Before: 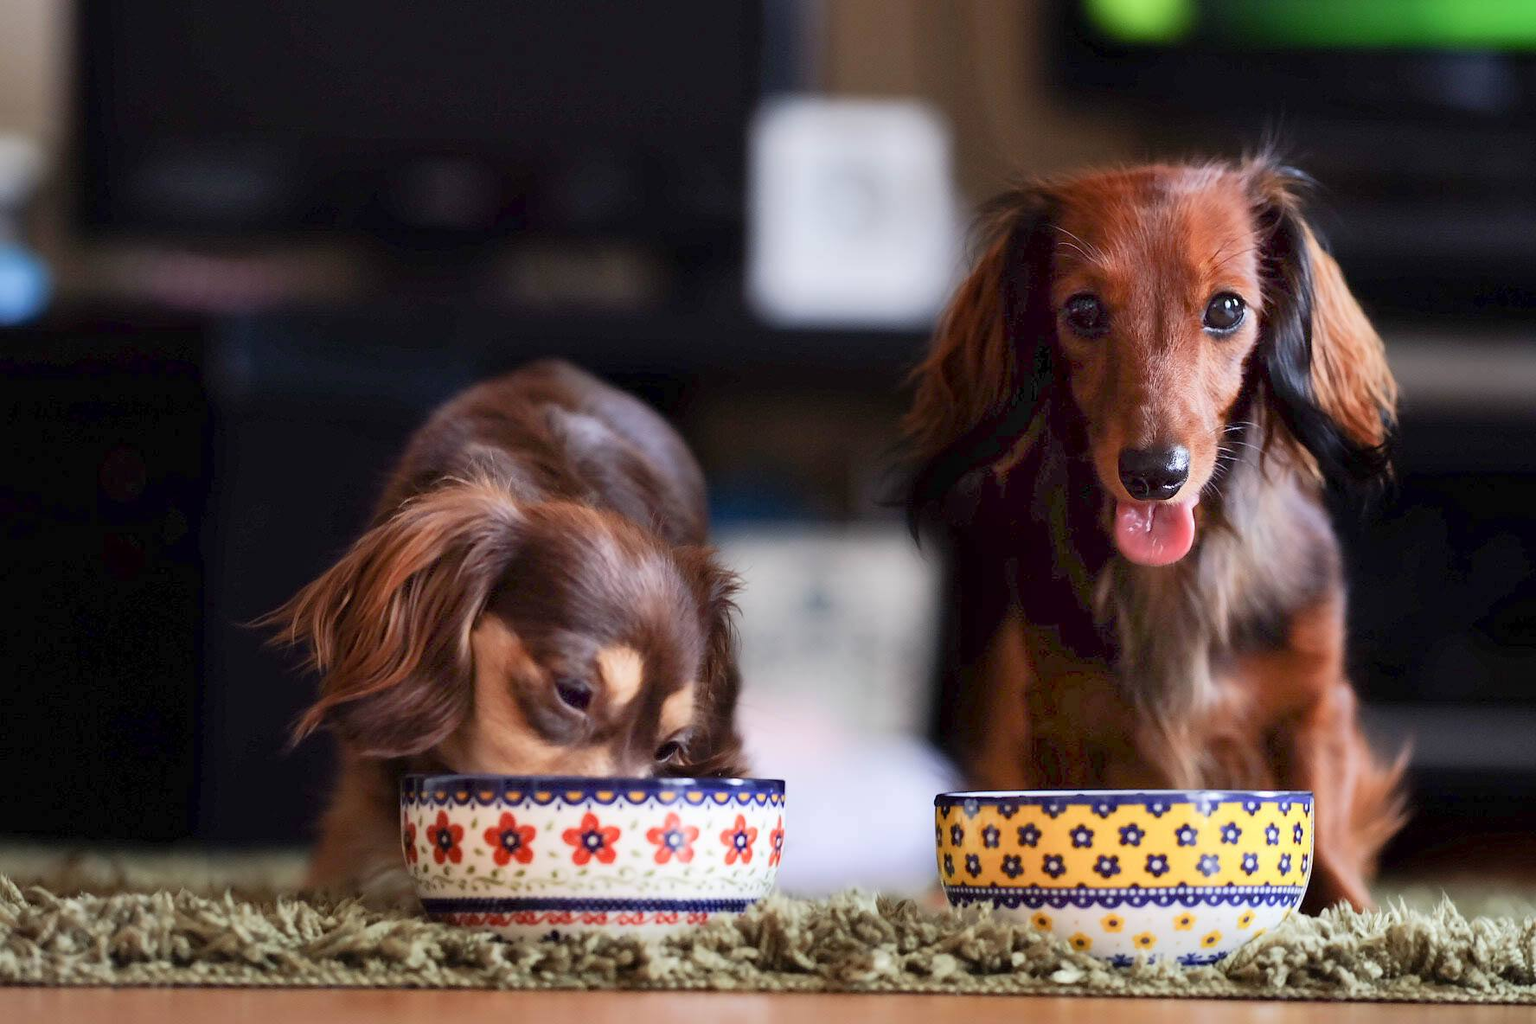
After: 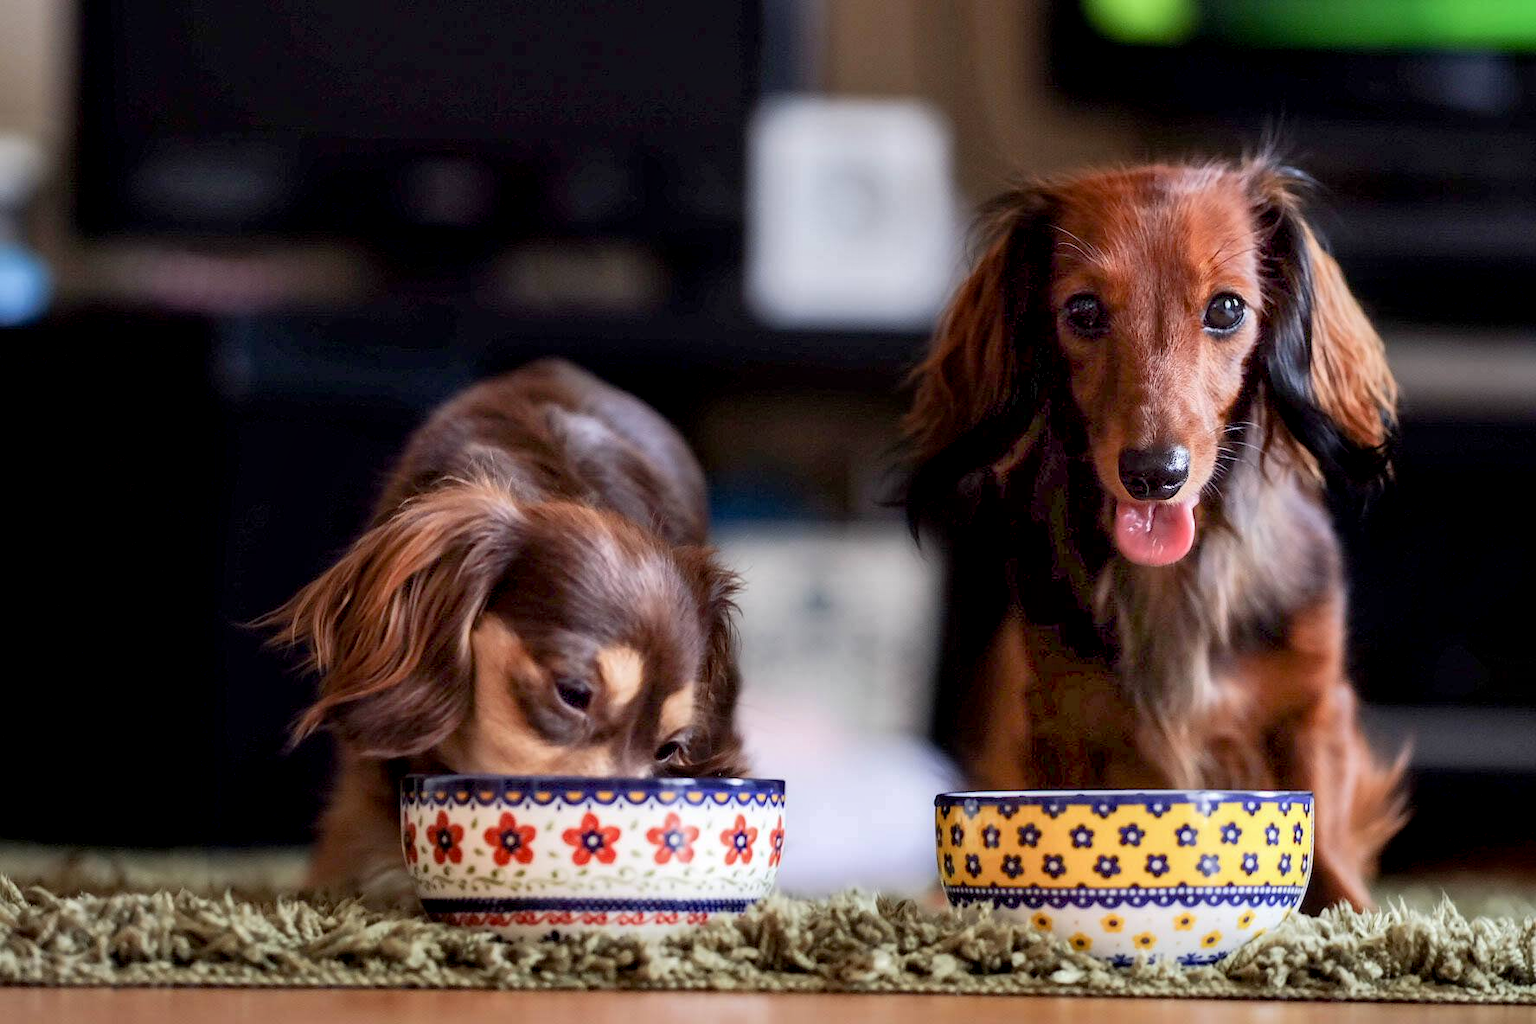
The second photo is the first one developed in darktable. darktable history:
exposure: black level correction 0.005, exposure 0.014 EV, compensate highlight preservation false
local contrast: on, module defaults
